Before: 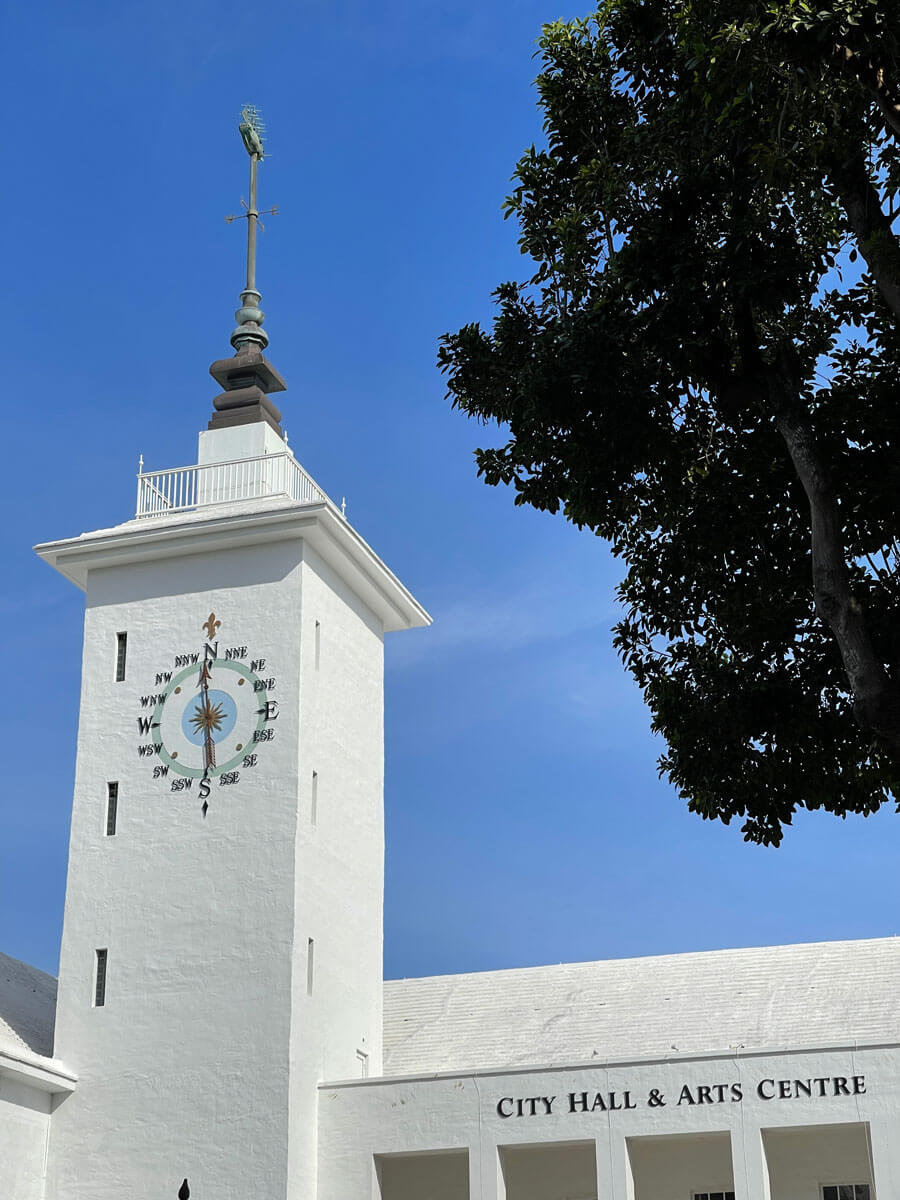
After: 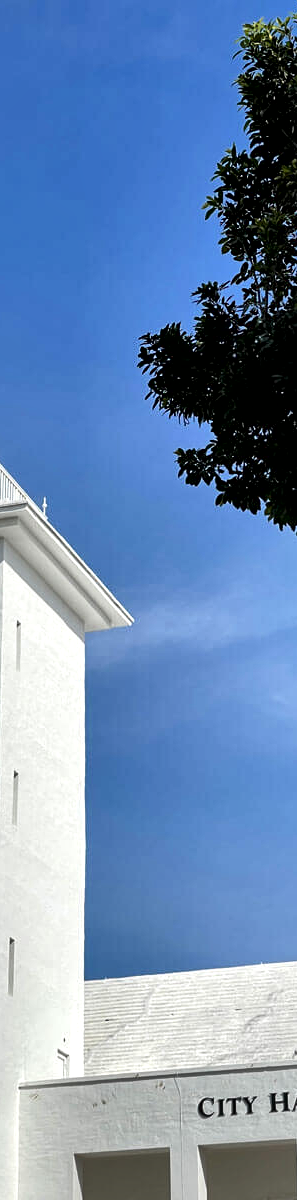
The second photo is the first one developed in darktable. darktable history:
crop: left 33.289%, right 33.694%
local contrast: mode bilateral grid, contrast 45, coarseness 70, detail 212%, midtone range 0.2
